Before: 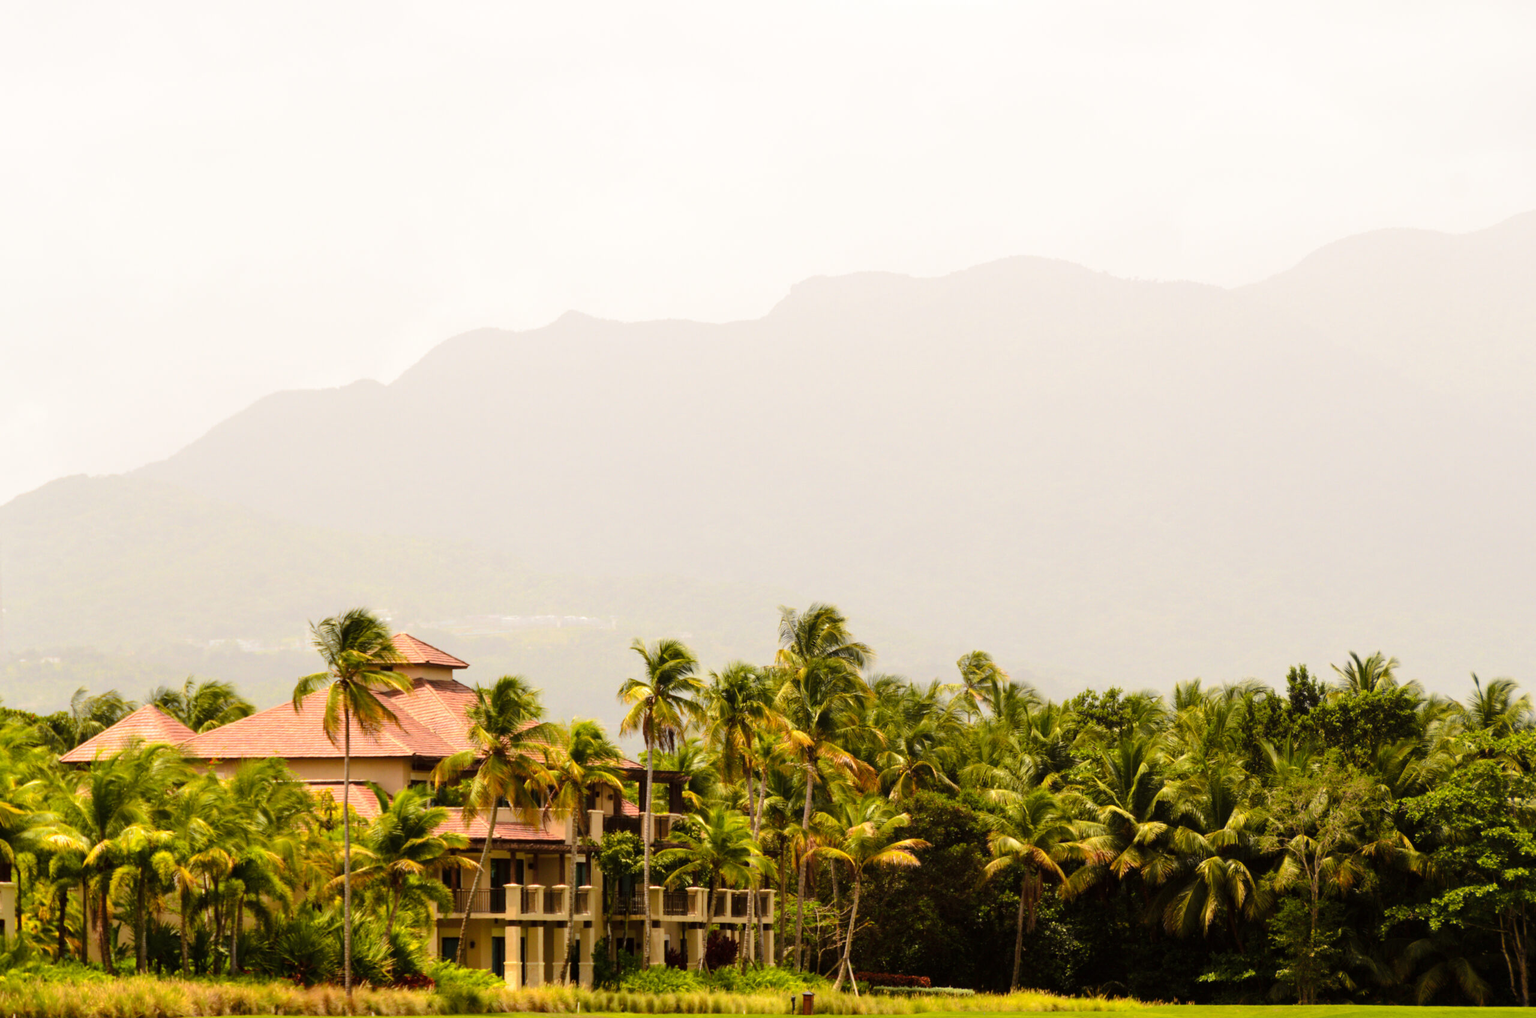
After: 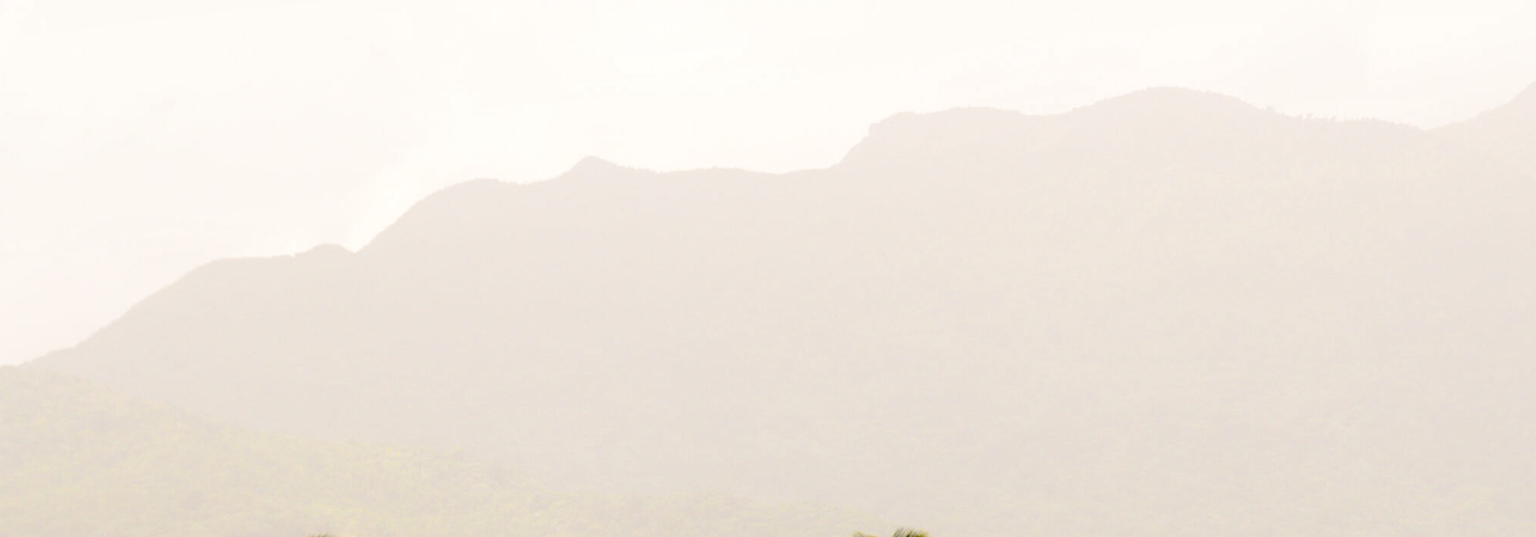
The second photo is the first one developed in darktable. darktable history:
local contrast: highlights 25%, shadows 75%, midtone range 0.75
crop: left 7.036%, top 18.398%, right 14.379%, bottom 40.043%
